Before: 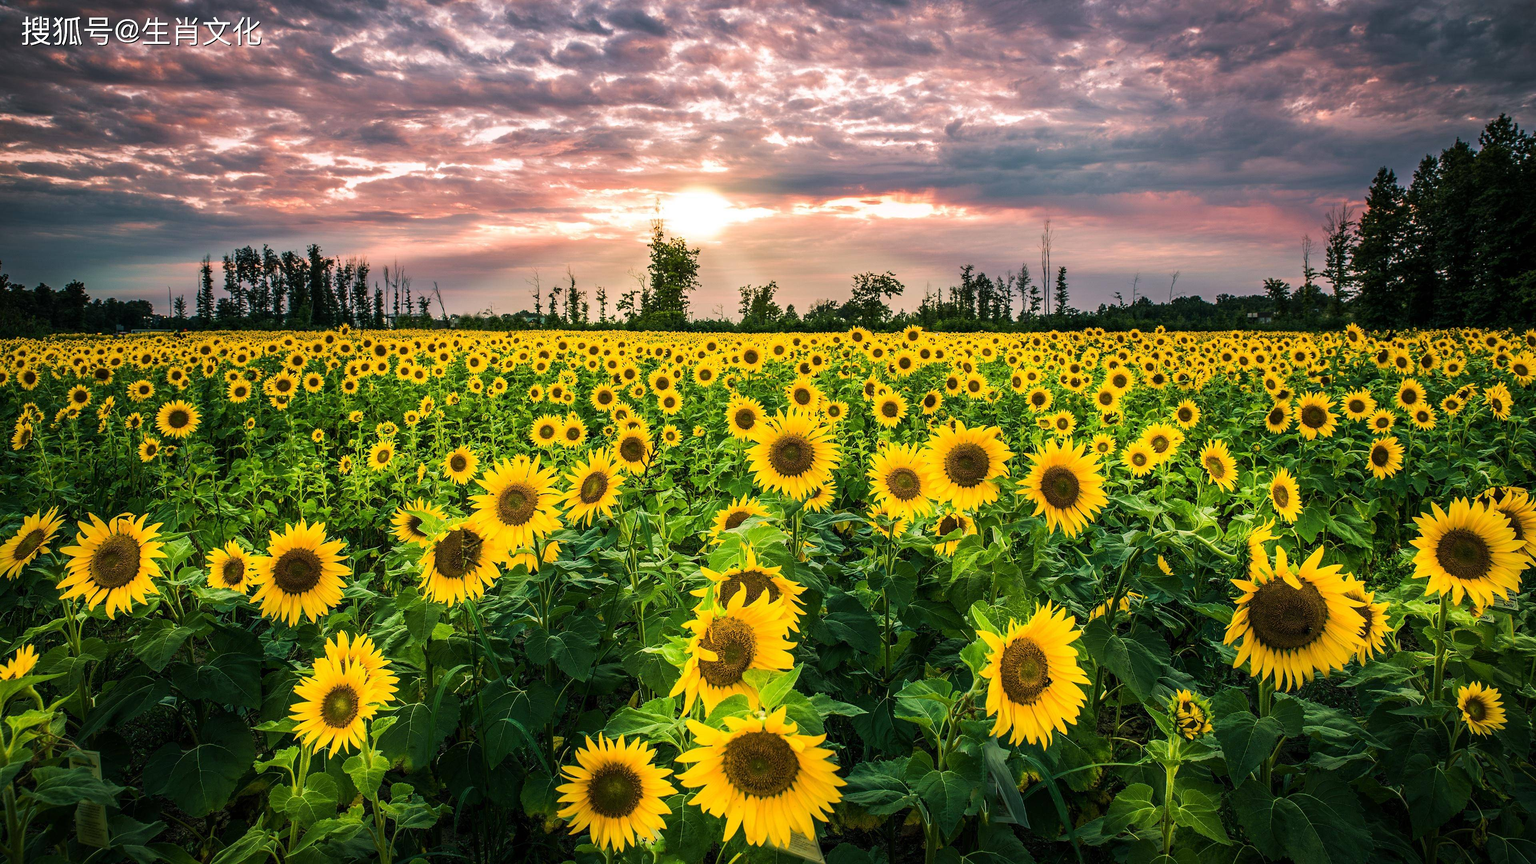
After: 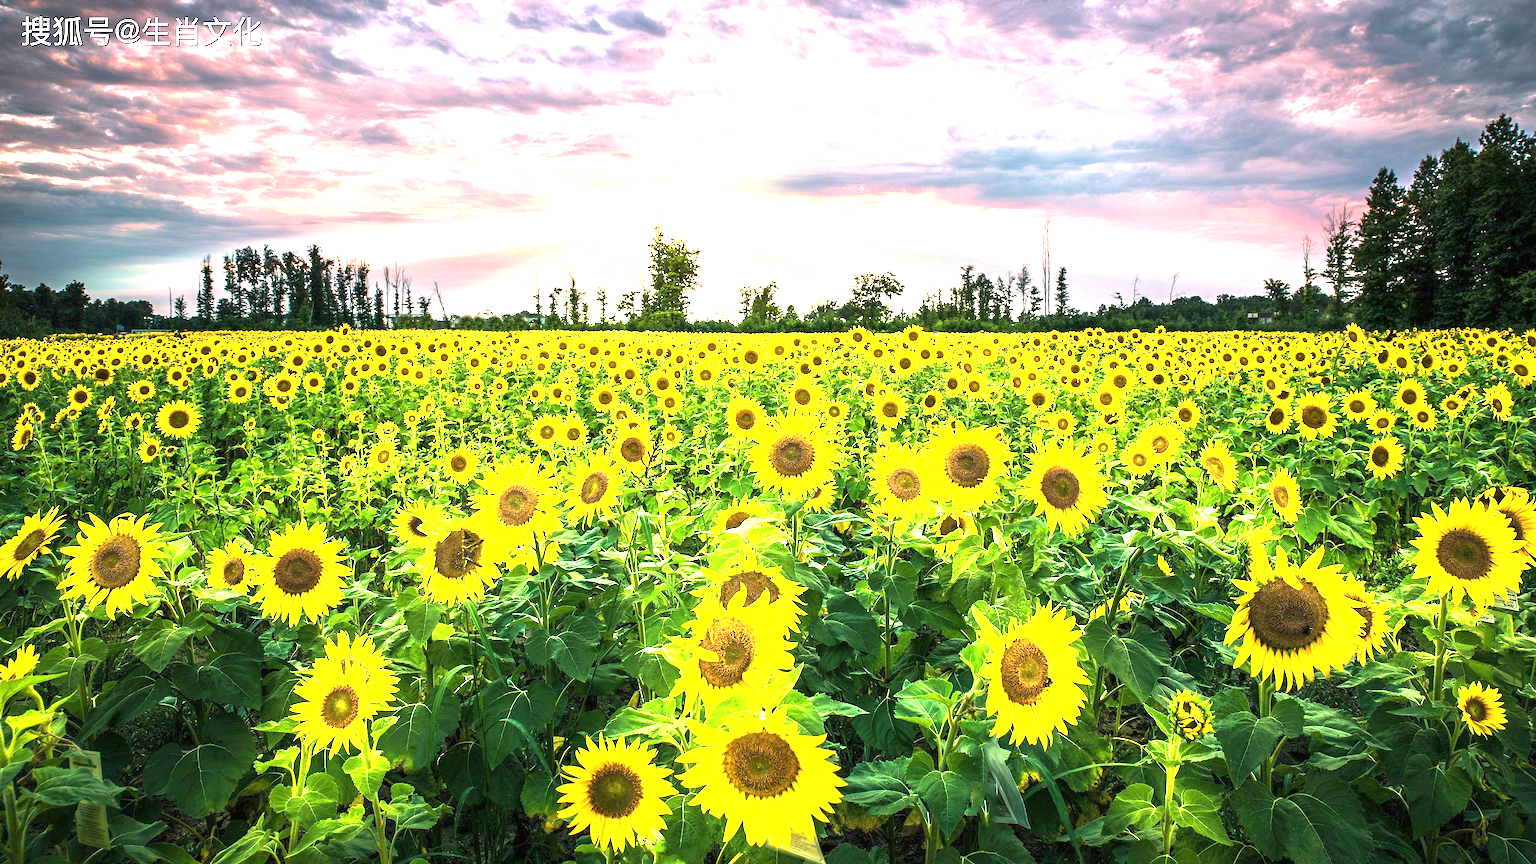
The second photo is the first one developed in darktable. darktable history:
exposure: black level correction 0, exposure 1.967 EV, compensate highlight preservation false
